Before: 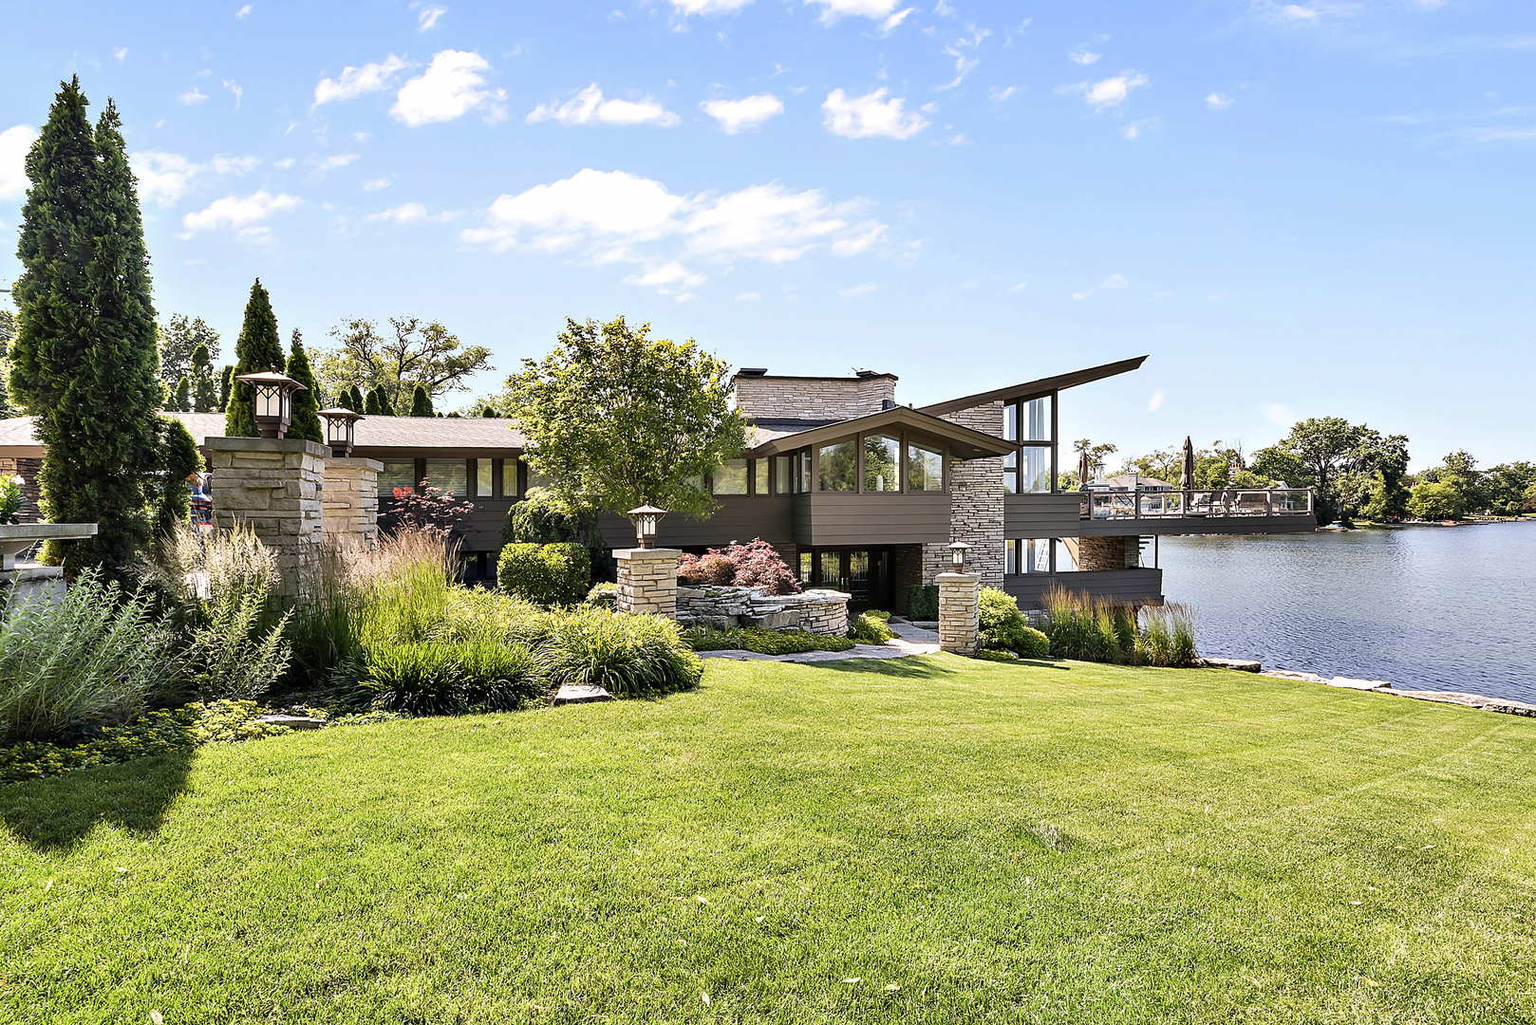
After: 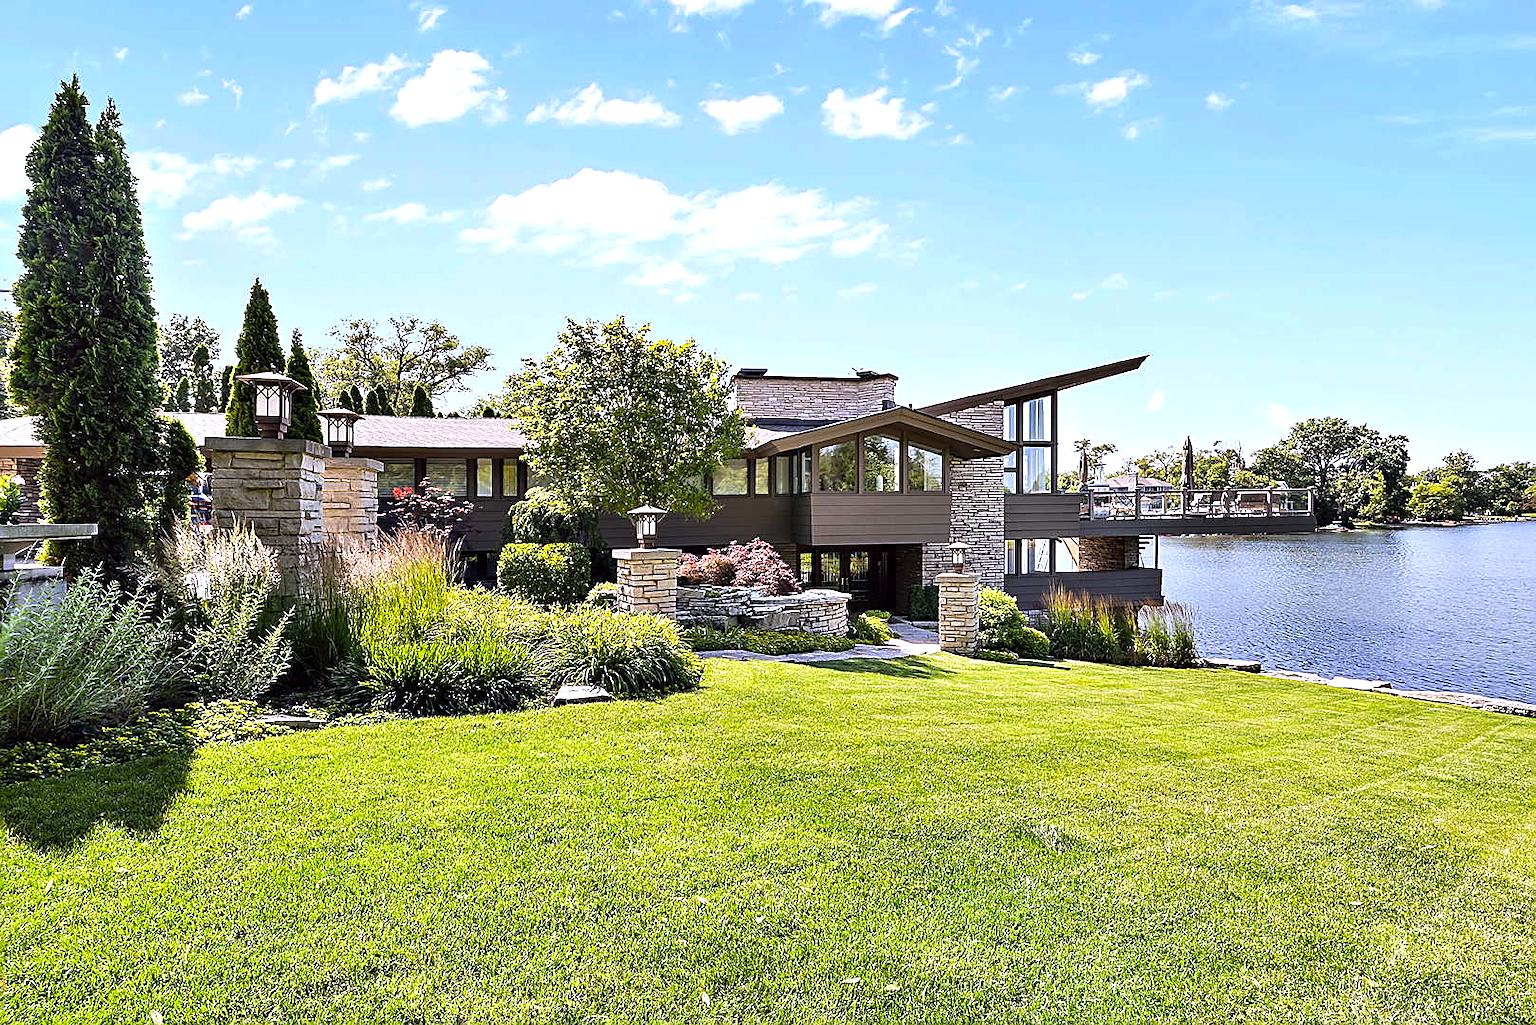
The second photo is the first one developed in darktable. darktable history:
color balance: lift [1, 1.001, 0.999, 1.001], gamma [1, 1.004, 1.007, 0.993], gain [1, 0.991, 0.987, 1.013], contrast 10%, output saturation 120%
sharpen: on, module defaults
color calibration: illuminant as shot in camera, x 0.358, y 0.373, temperature 4628.91 K
